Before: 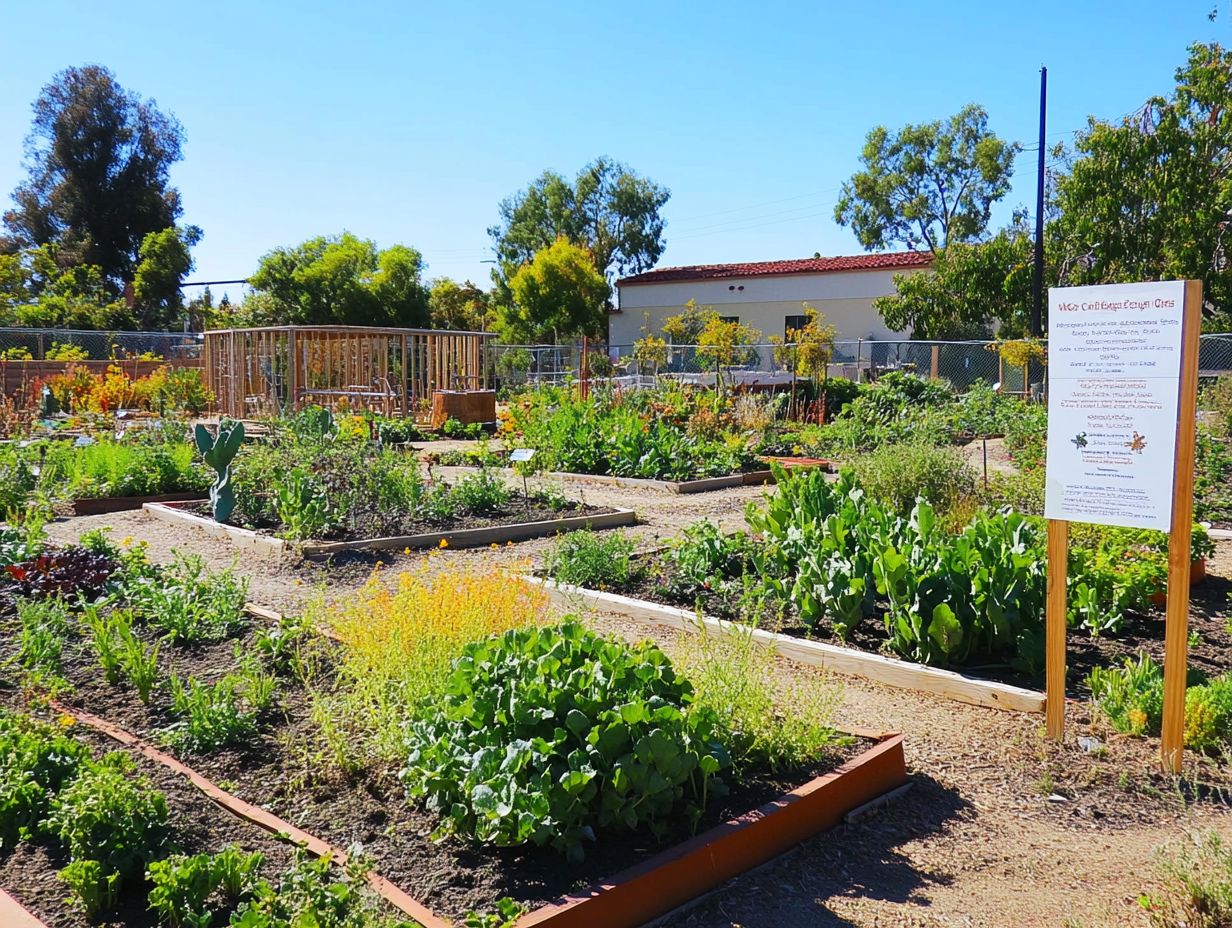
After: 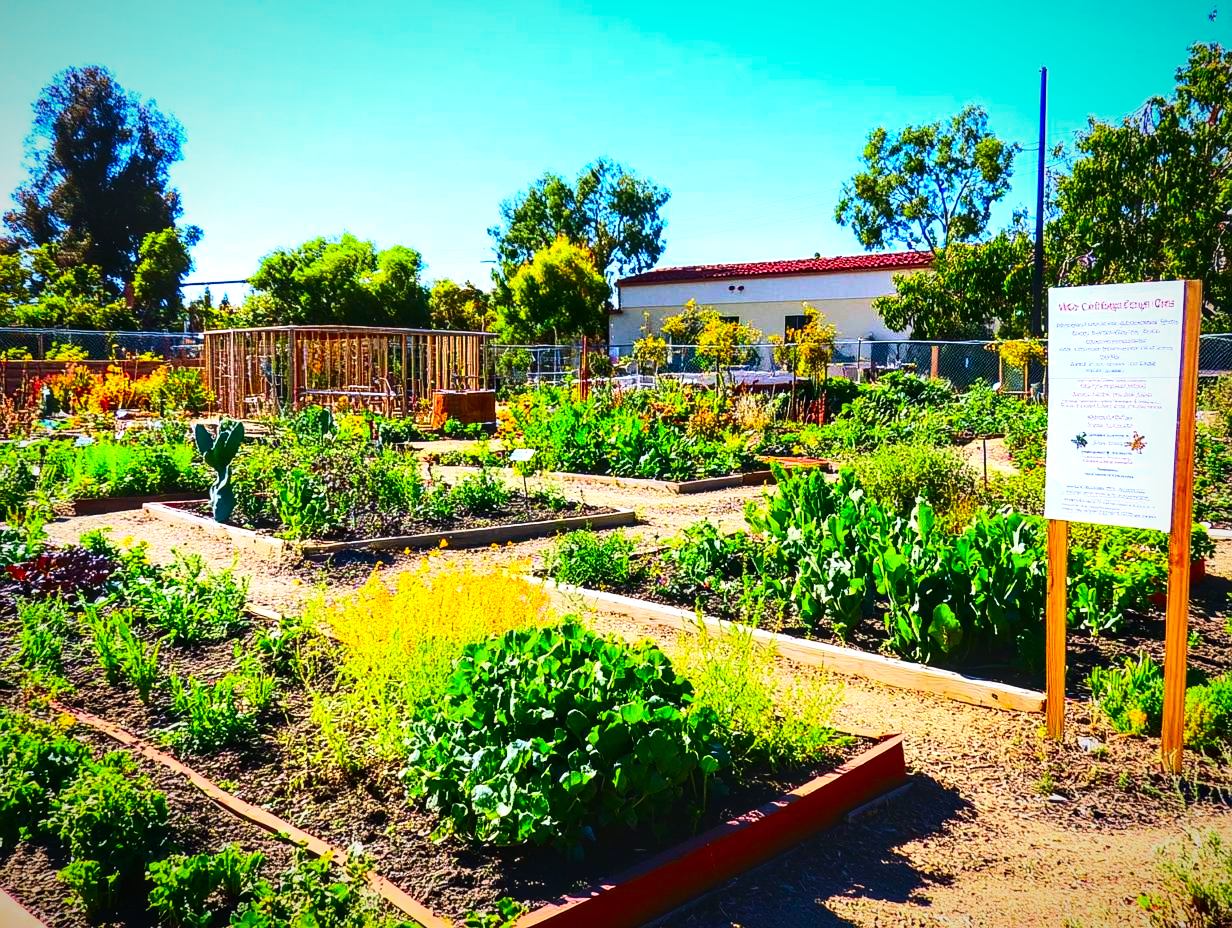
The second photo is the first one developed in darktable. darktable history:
local contrast: detail 130%
vignetting: fall-off start 81.22%, fall-off radius 61.58%, saturation -0.027, automatic ratio true, width/height ratio 1.411
contrast brightness saturation: contrast 0.26, brightness 0.025, saturation 0.852
velvia: on, module defaults
tone equalizer: -8 EV -0.764 EV, -7 EV -0.671 EV, -6 EV -0.581 EV, -5 EV -0.389 EV, -3 EV 0.385 EV, -2 EV 0.6 EV, -1 EV 0.688 EV, +0 EV 0.764 EV, edges refinement/feathering 500, mask exposure compensation -1.57 EV, preserve details no
